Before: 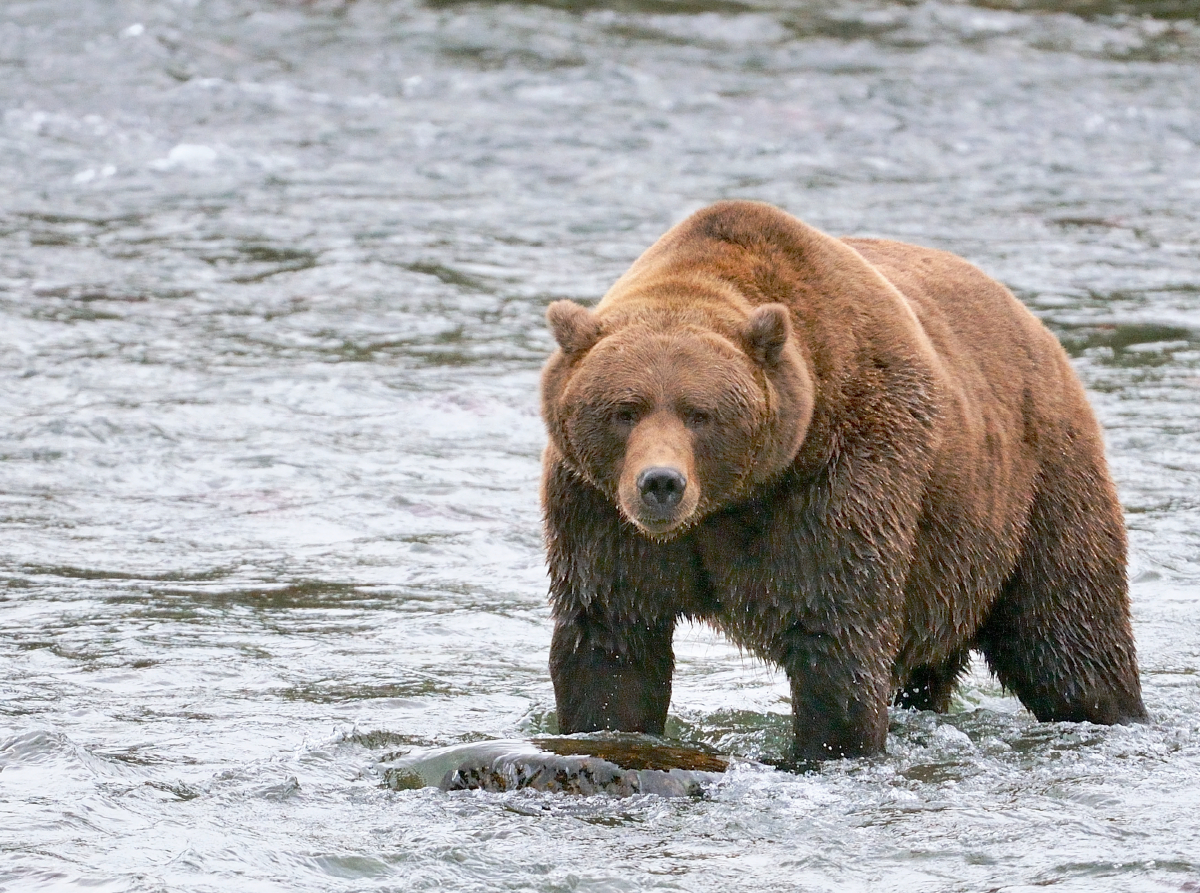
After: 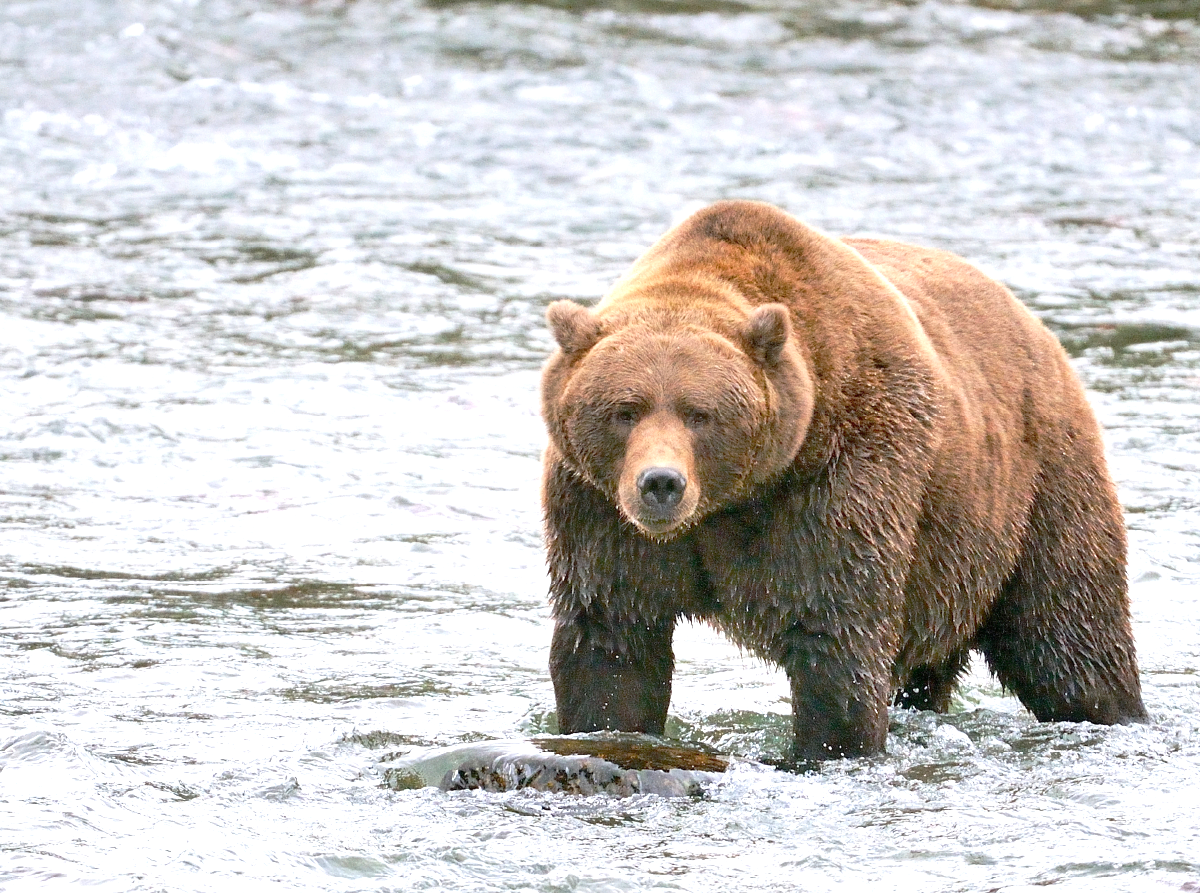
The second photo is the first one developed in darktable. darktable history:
exposure: exposure 0.639 EV, compensate highlight preservation false
